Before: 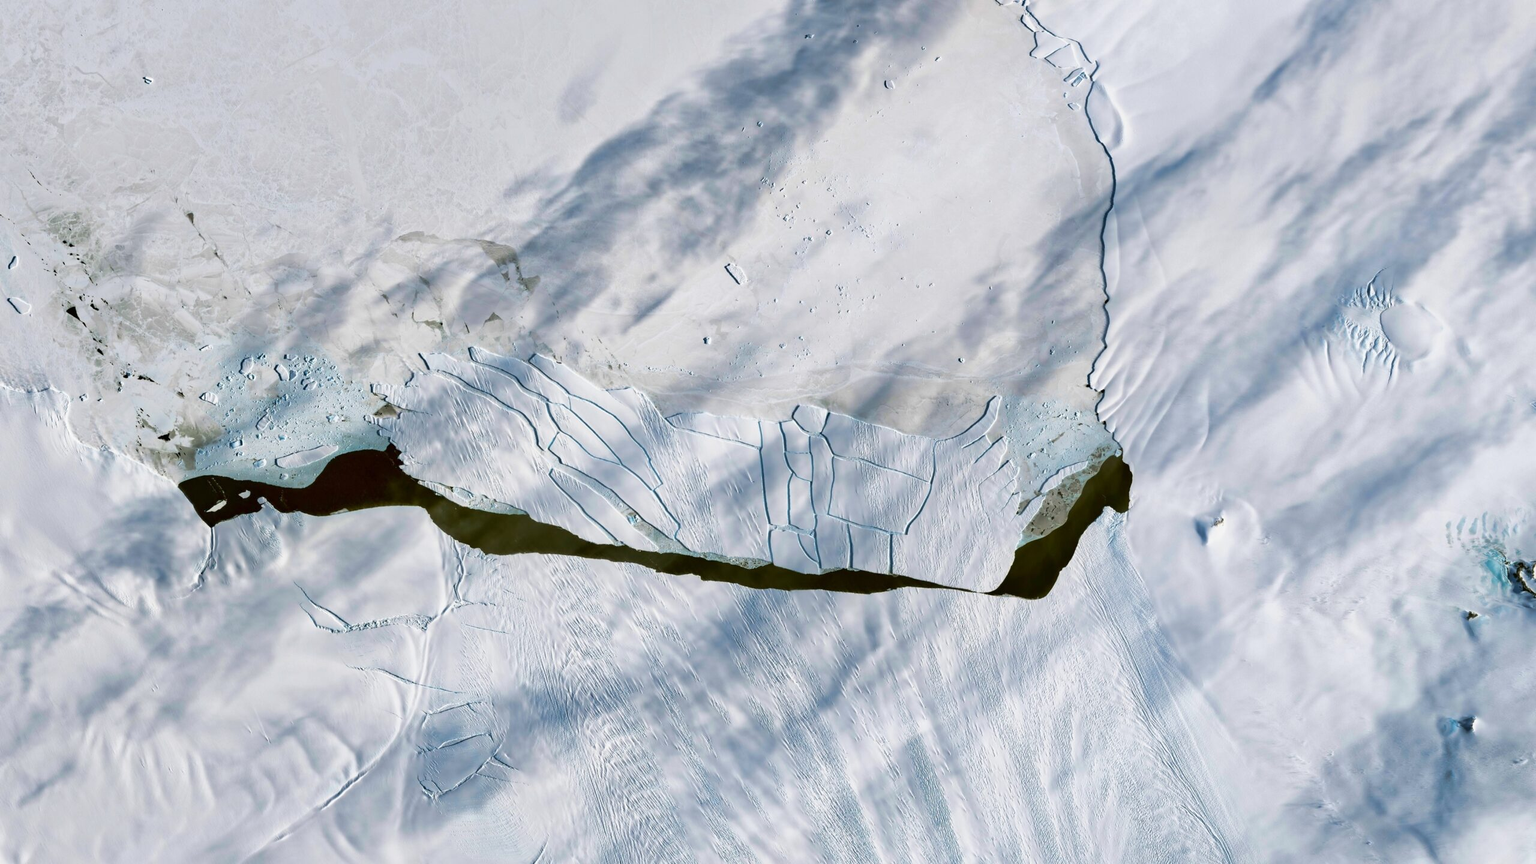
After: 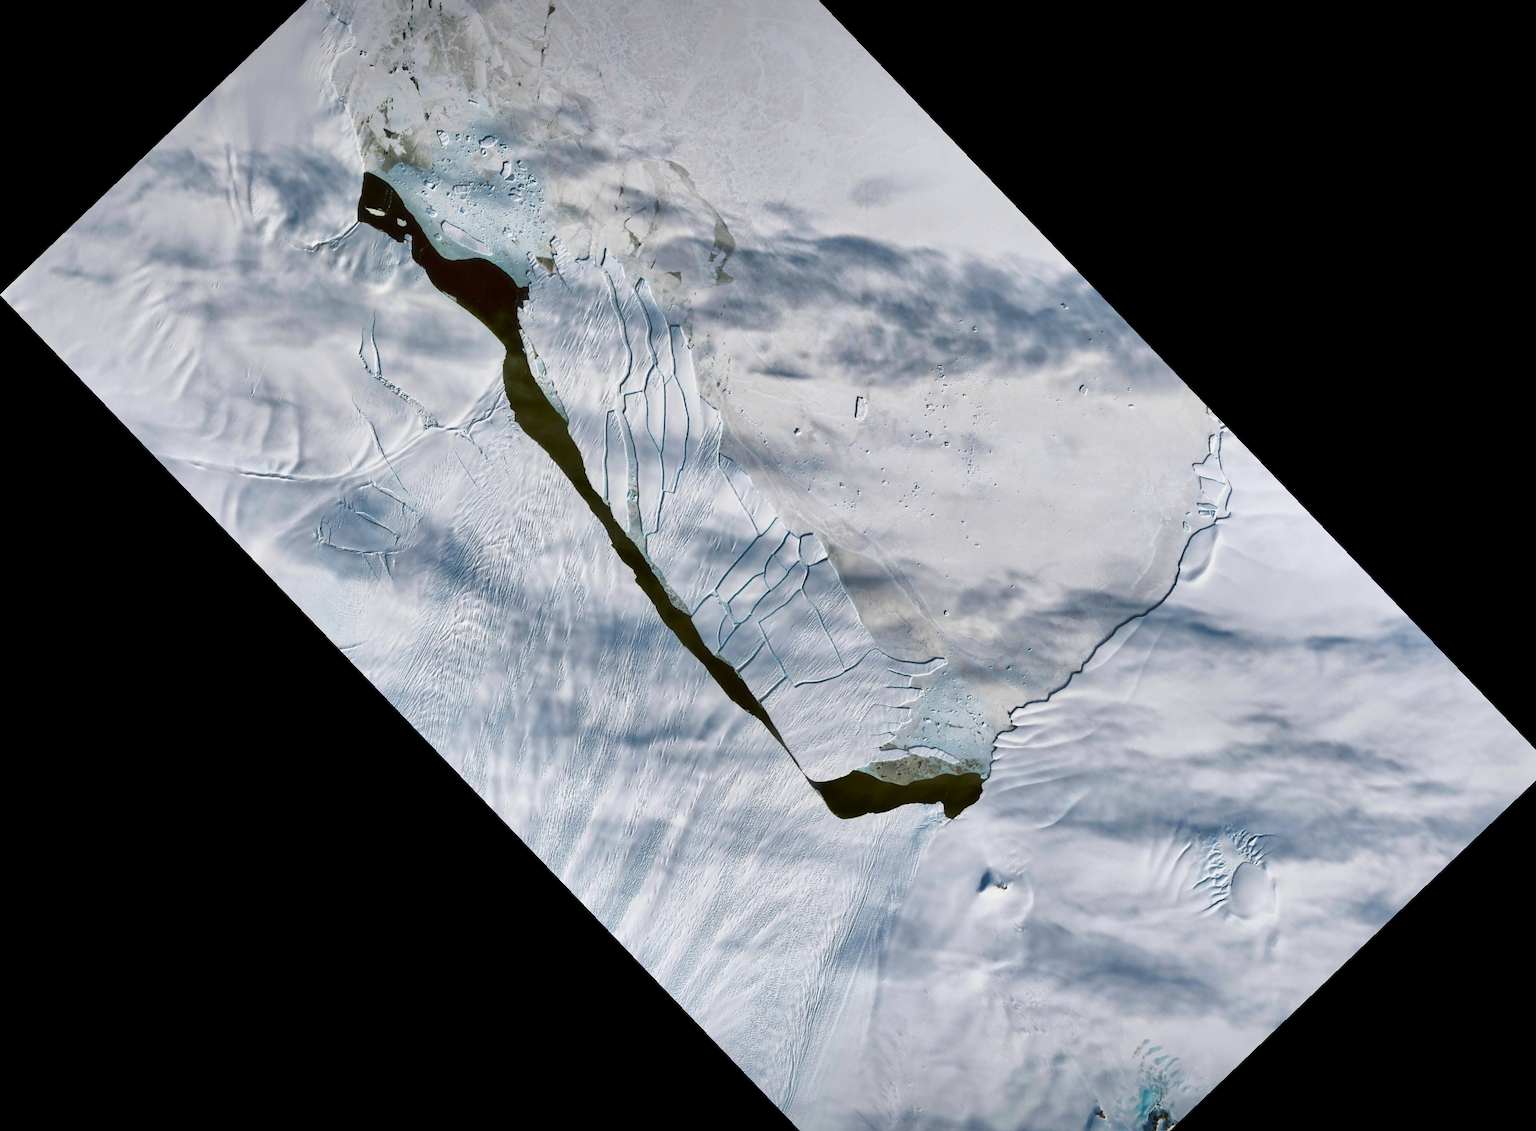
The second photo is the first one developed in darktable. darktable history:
crop and rotate: angle -46.26°, top 16.234%, right 0.912%, bottom 11.704%
shadows and highlights: shadows 60, soften with gaussian
haze removal: strength -0.09, distance 0.358, compatibility mode true, adaptive false
vignetting: fall-off start 98.29%, fall-off radius 100%, brightness -1, saturation 0.5, width/height ratio 1.428
